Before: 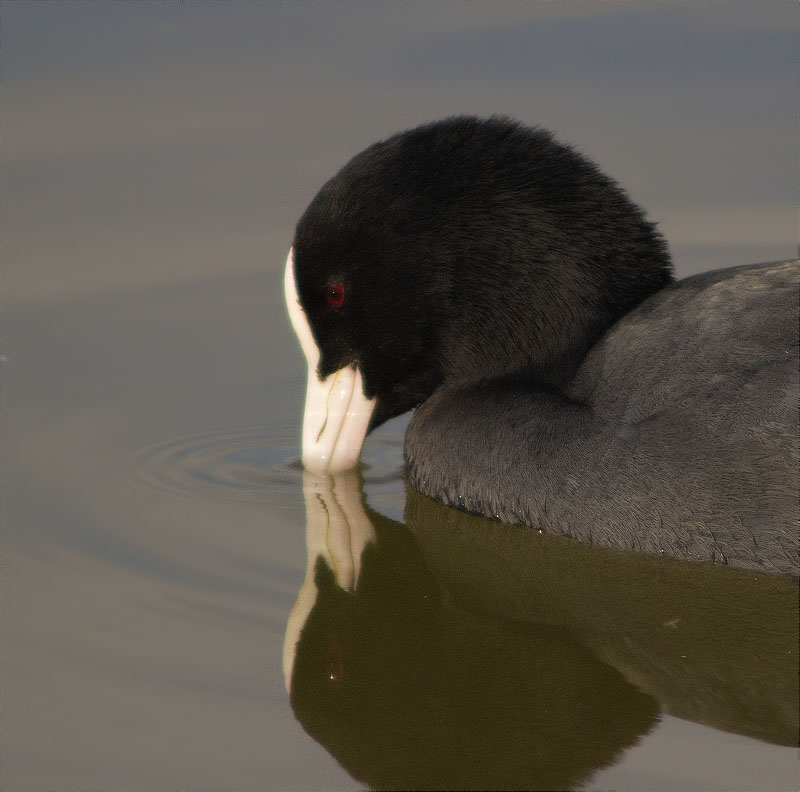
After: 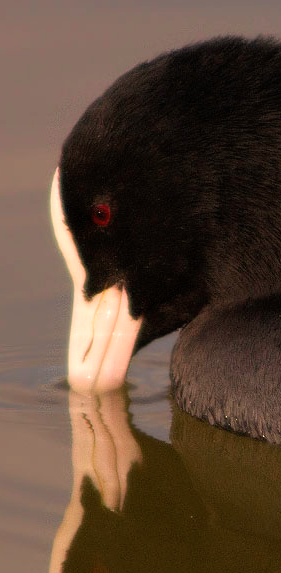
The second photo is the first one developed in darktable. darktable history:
crop and rotate: left 29.476%, top 10.214%, right 35.32%, bottom 17.333%
white balance: red 1.127, blue 0.943
